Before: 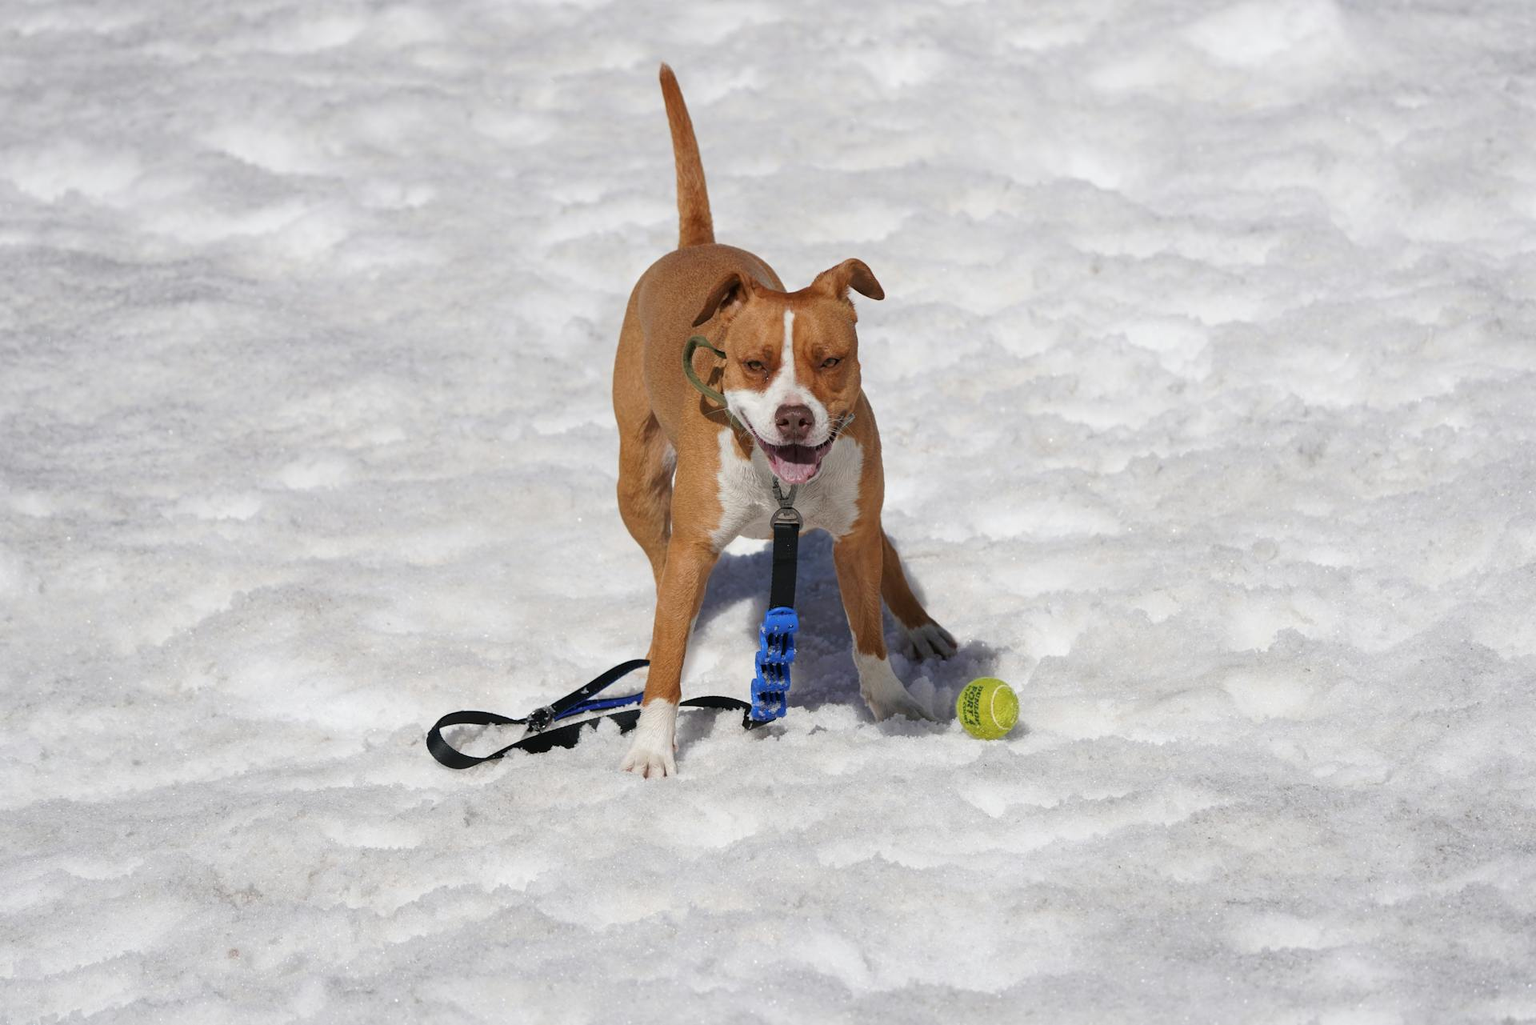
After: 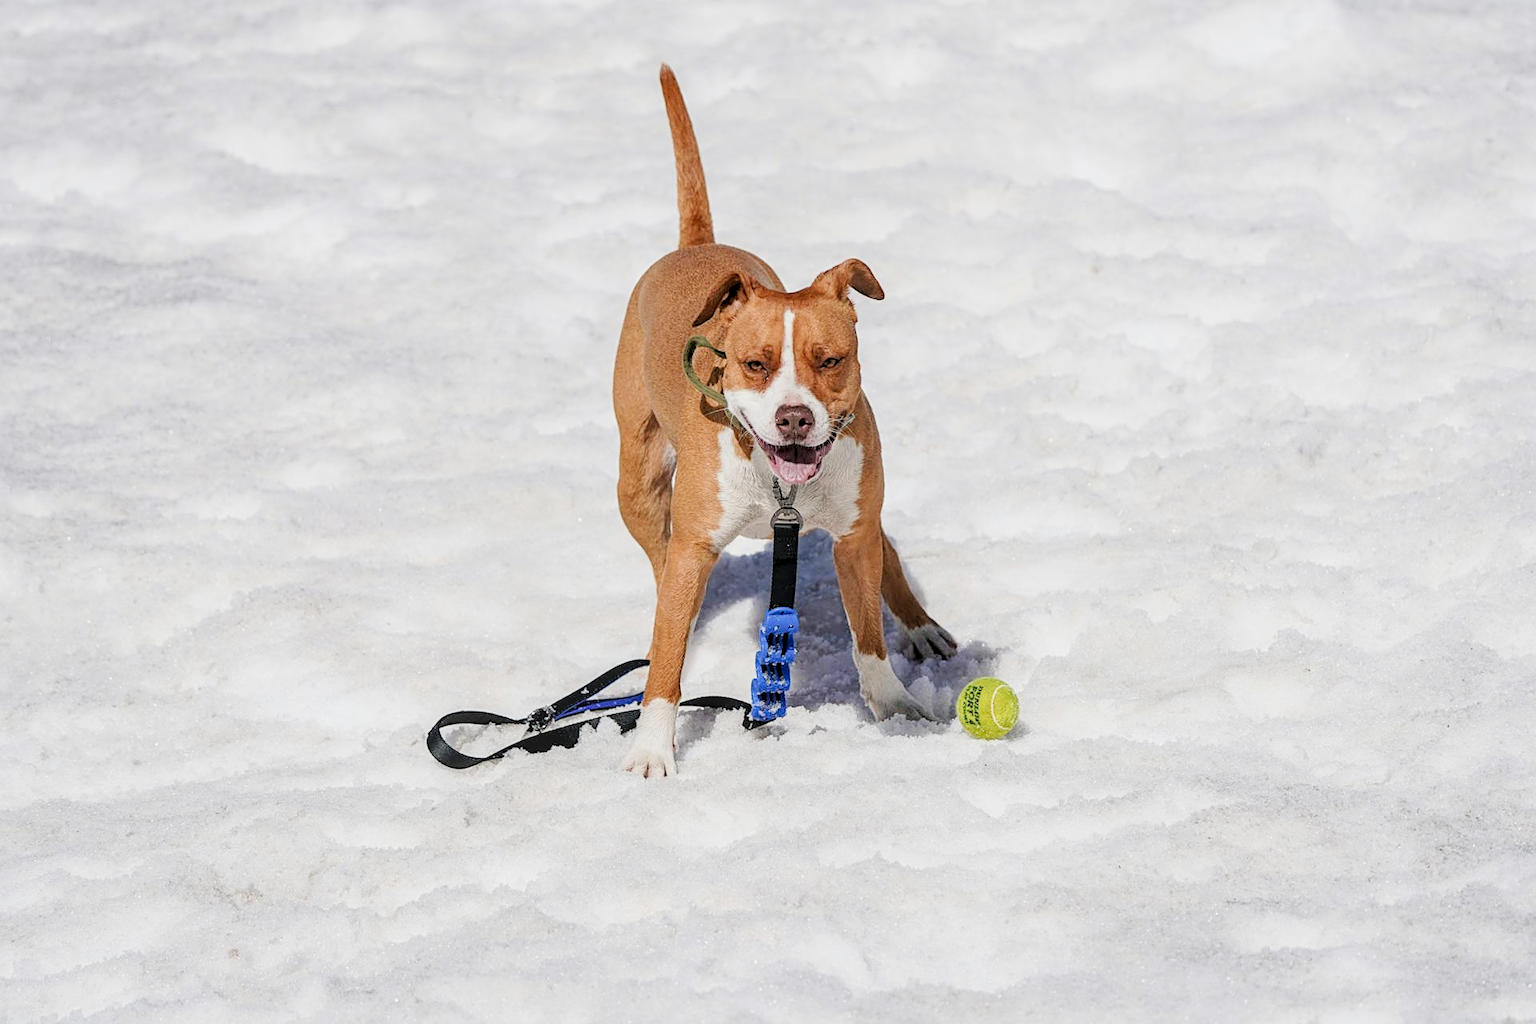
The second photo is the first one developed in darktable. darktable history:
filmic rgb: black relative exposure -7.4 EV, white relative exposure 4.87 EV, hardness 3.39
contrast equalizer: octaves 7, y [[0.515 ×6], [0.507 ×6], [0.425 ×6], [0 ×6], [0 ×6]]
local contrast: on, module defaults
sharpen: on, module defaults
exposure: exposure 1.059 EV, compensate highlight preservation false
